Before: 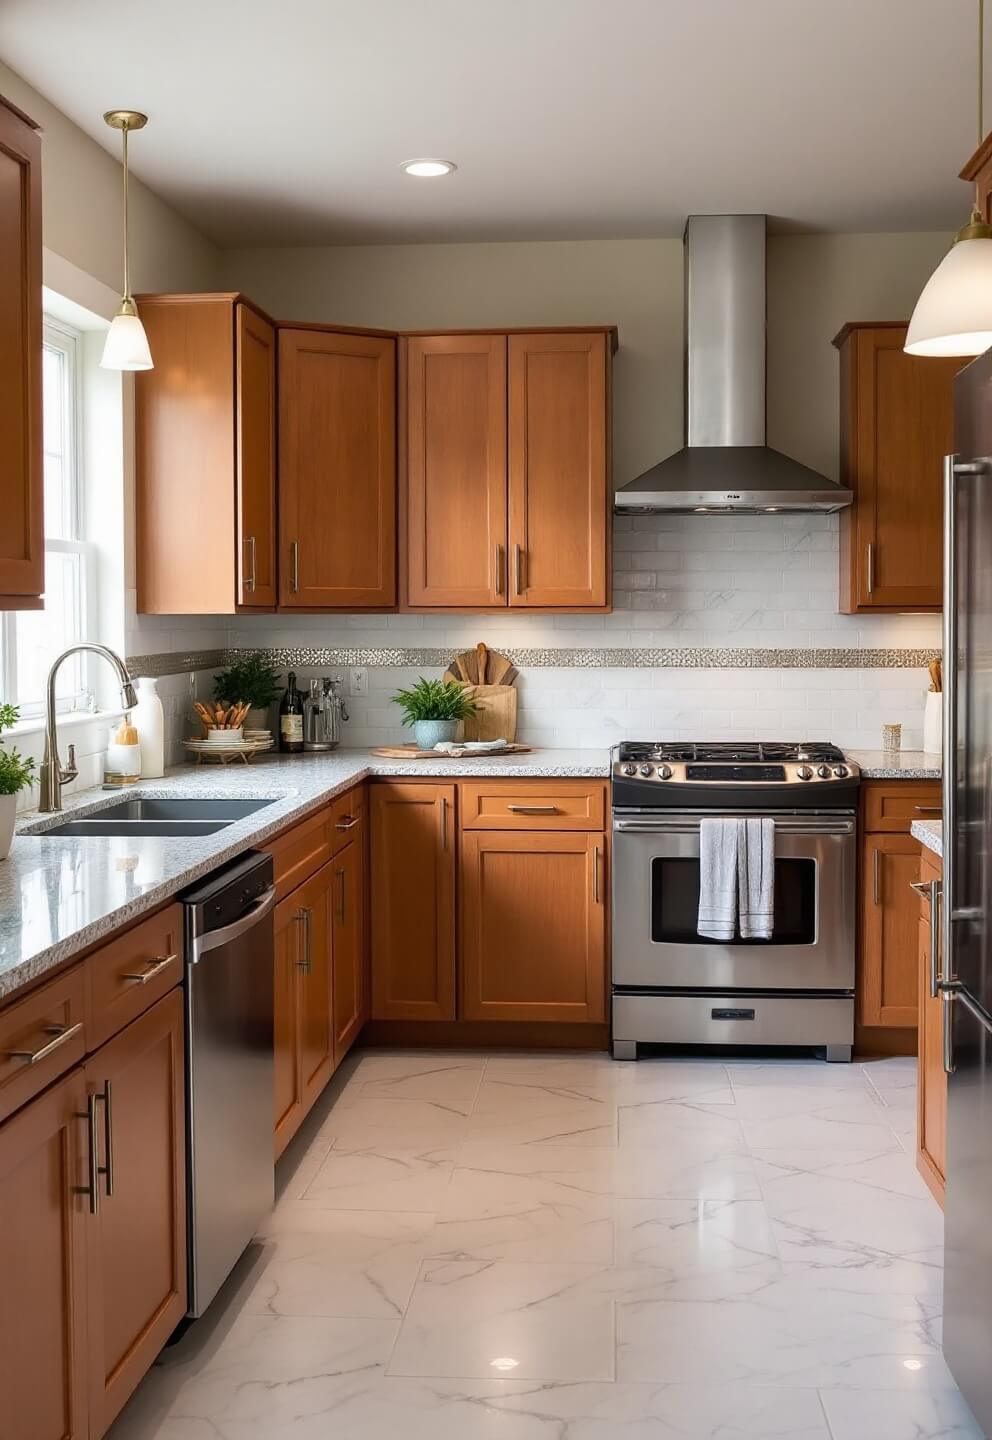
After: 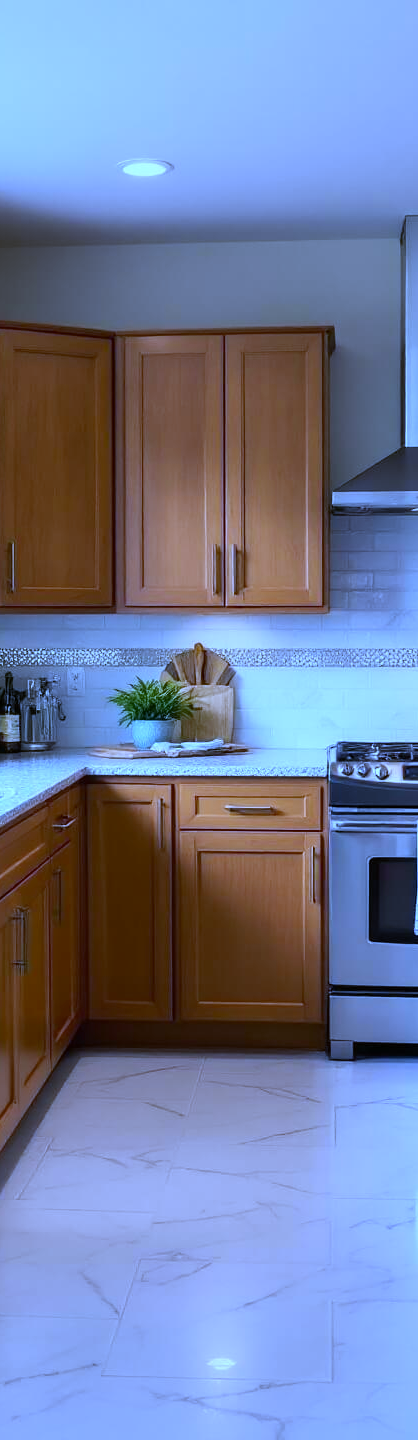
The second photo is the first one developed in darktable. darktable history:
crop: left 28.583%, right 29.231%
white balance: red 0.766, blue 1.537
contrast brightness saturation: contrast 0.04, saturation 0.16
